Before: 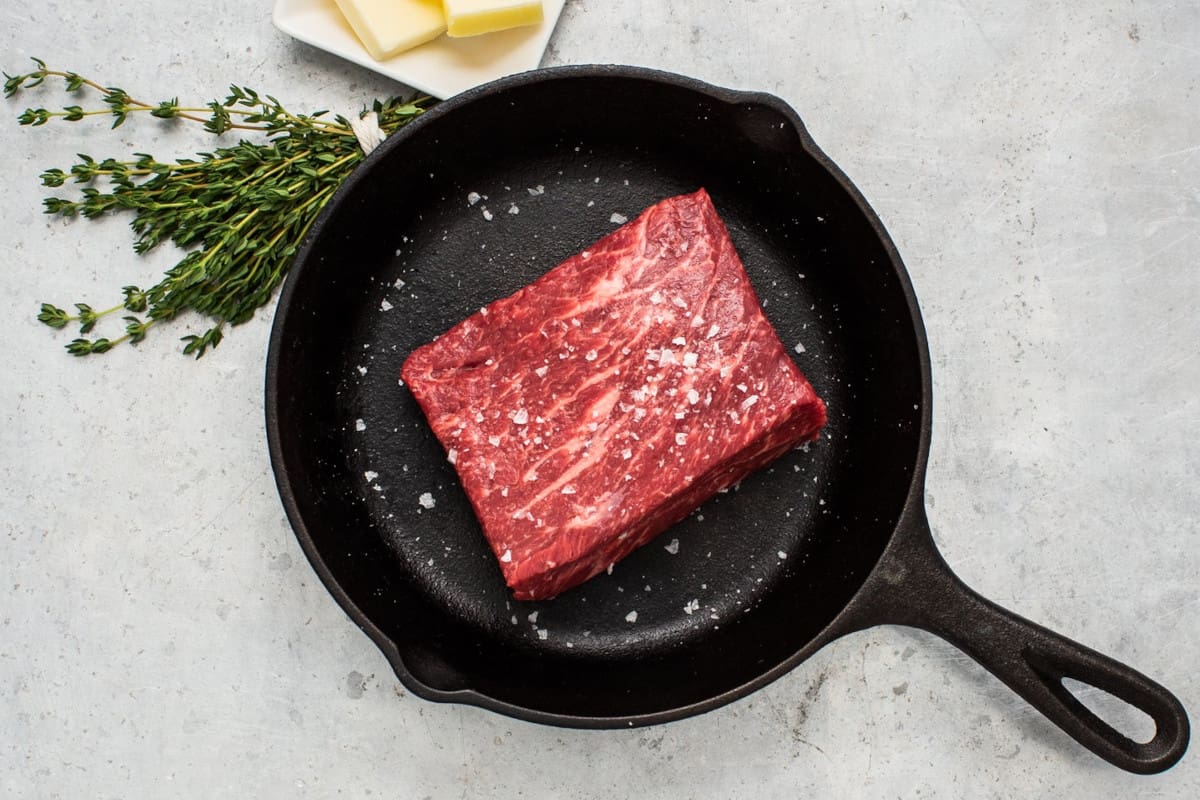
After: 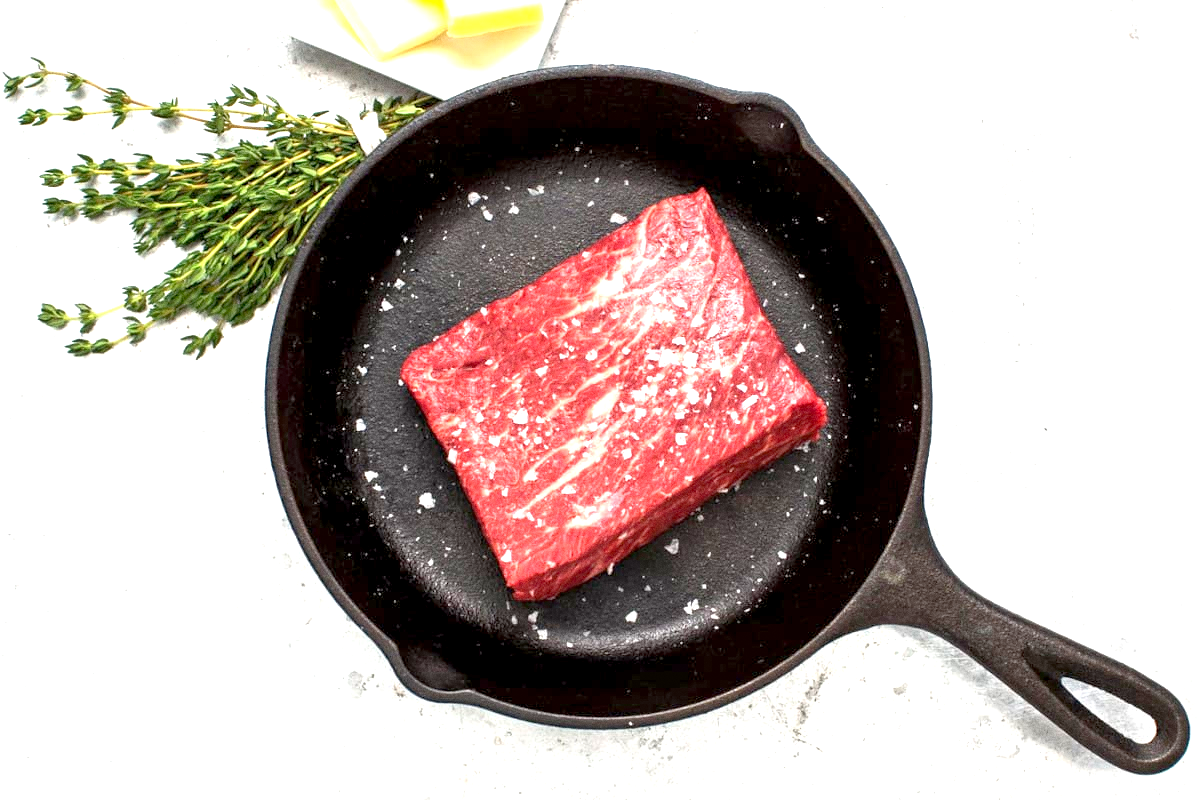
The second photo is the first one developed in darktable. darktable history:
grain: coarseness 0.09 ISO
exposure: black level correction 0.001, exposure 1.3 EV, compensate highlight preservation false
tone equalizer: -8 EV 1 EV, -7 EV 1 EV, -6 EV 1 EV, -5 EV 1 EV, -4 EV 1 EV, -3 EV 0.75 EV, -2 EV 0.5 EV, -1 EV 0.25 EV
